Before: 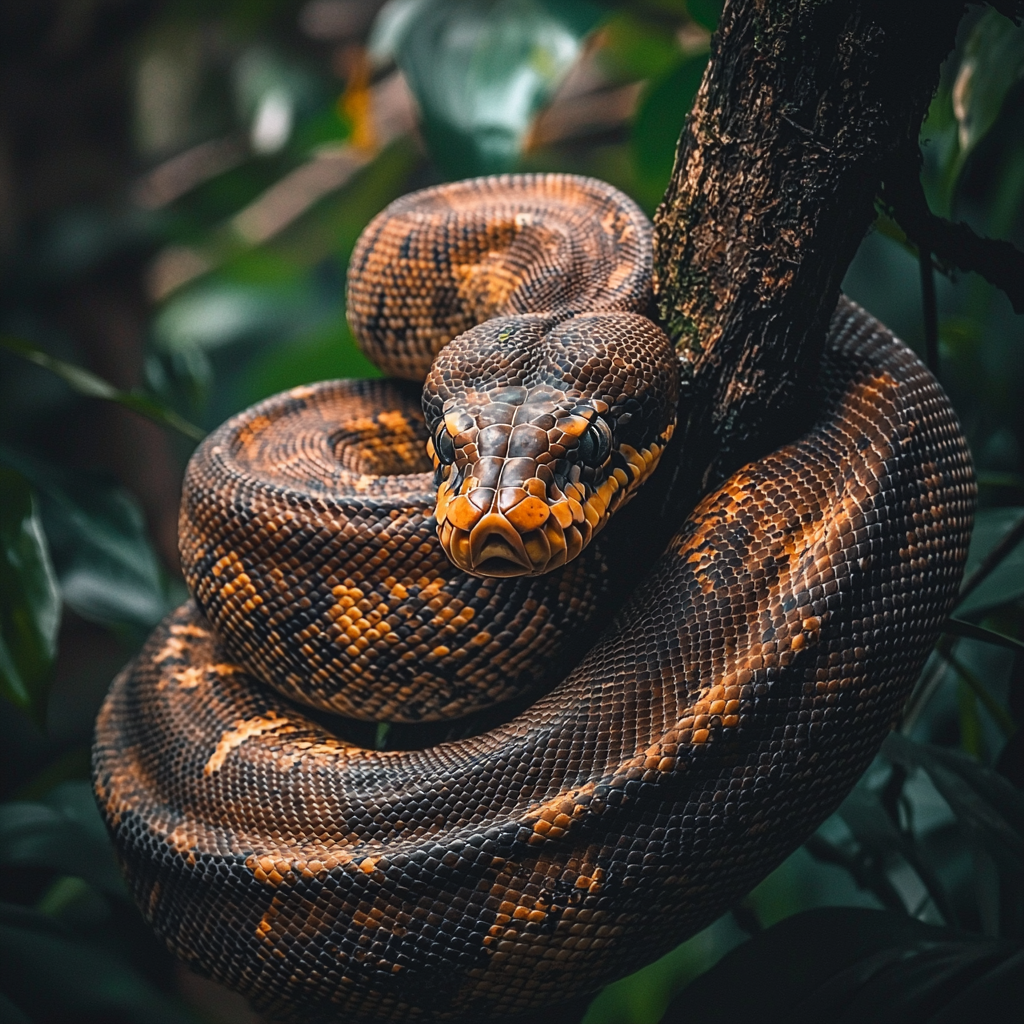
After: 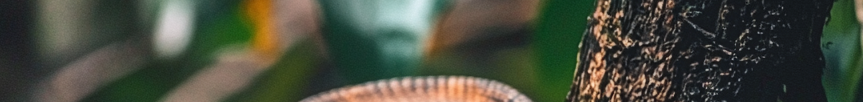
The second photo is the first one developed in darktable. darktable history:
sharpen: radius 2.883, amount 0.868, threshold 47.523
crop and rotate: left 9.644%, top 9.491%, right 6.021%, bottom 80.509%
shadows and highlights: shadows 49, highlights -41, soften with gaussian
local contrast: detail 110%
